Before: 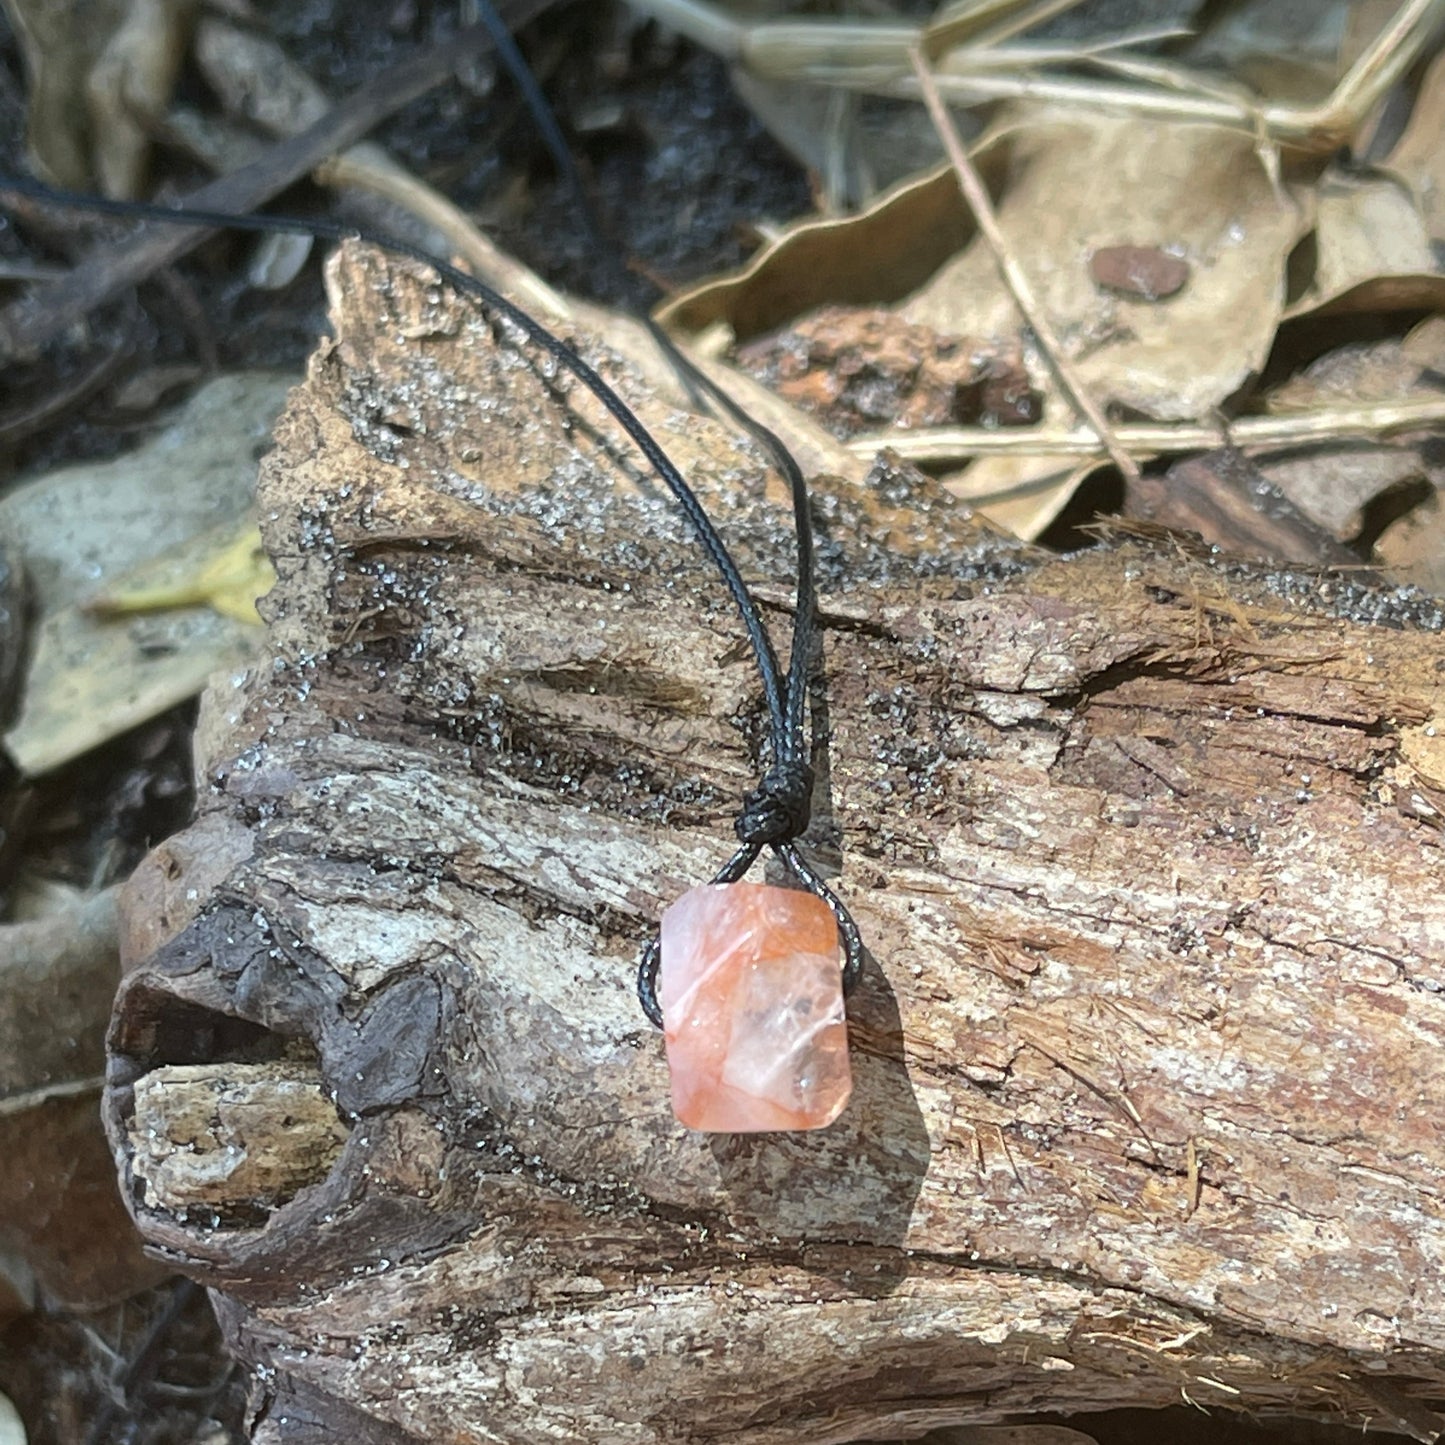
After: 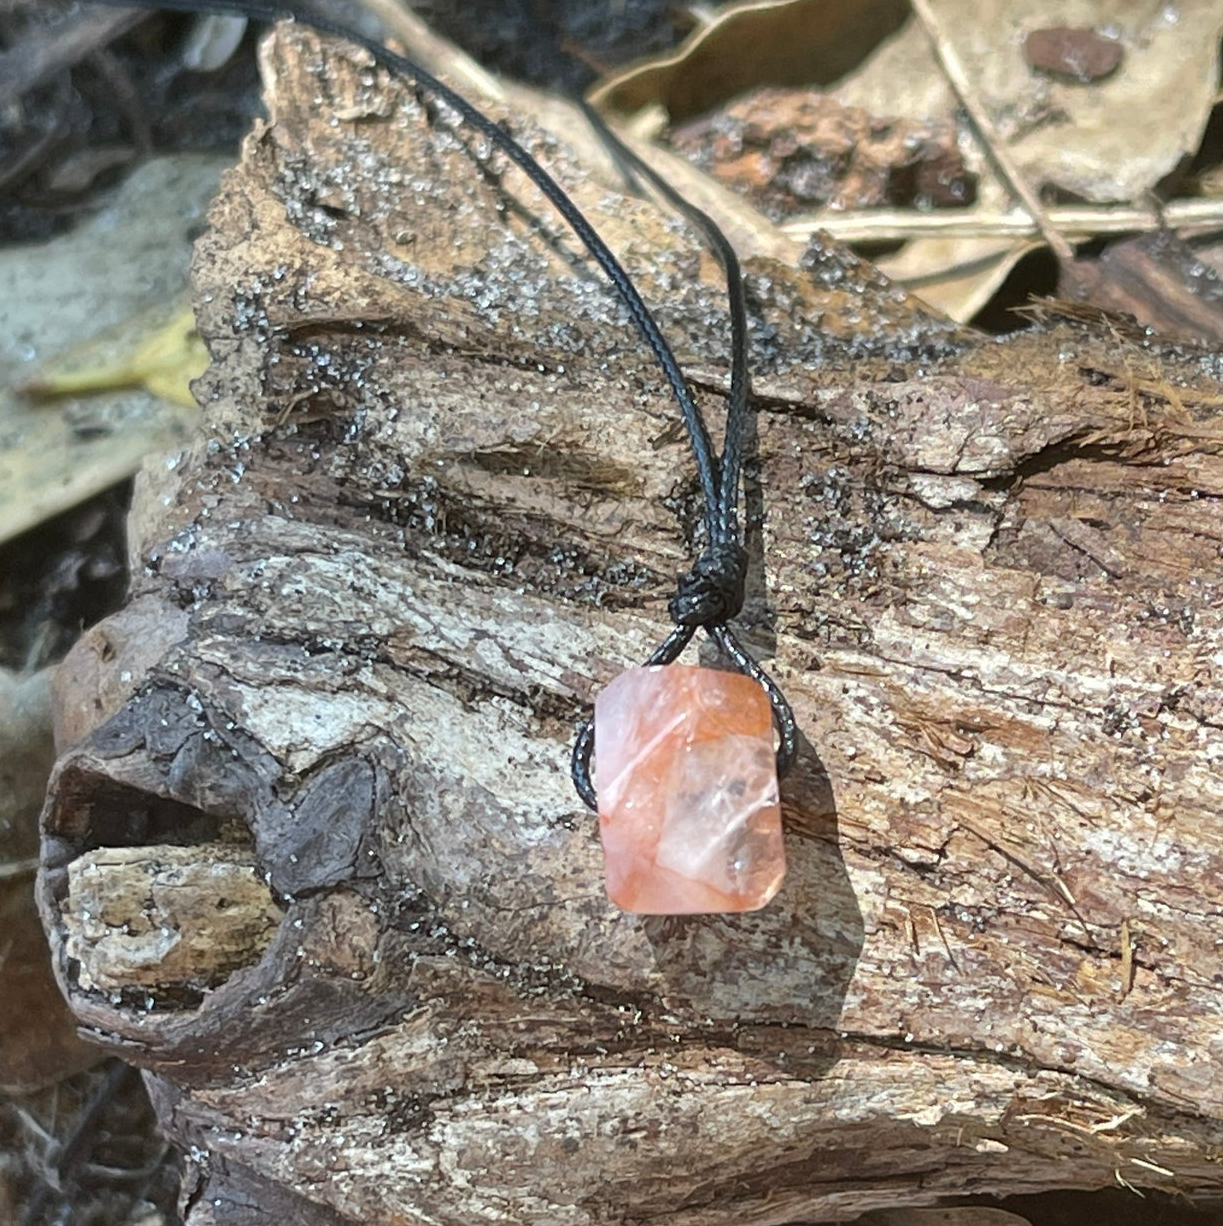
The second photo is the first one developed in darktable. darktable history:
shadows and highlights: soften with gaussian
crop and rotate: left 4.634%, top 15.118%, right 10.69%
